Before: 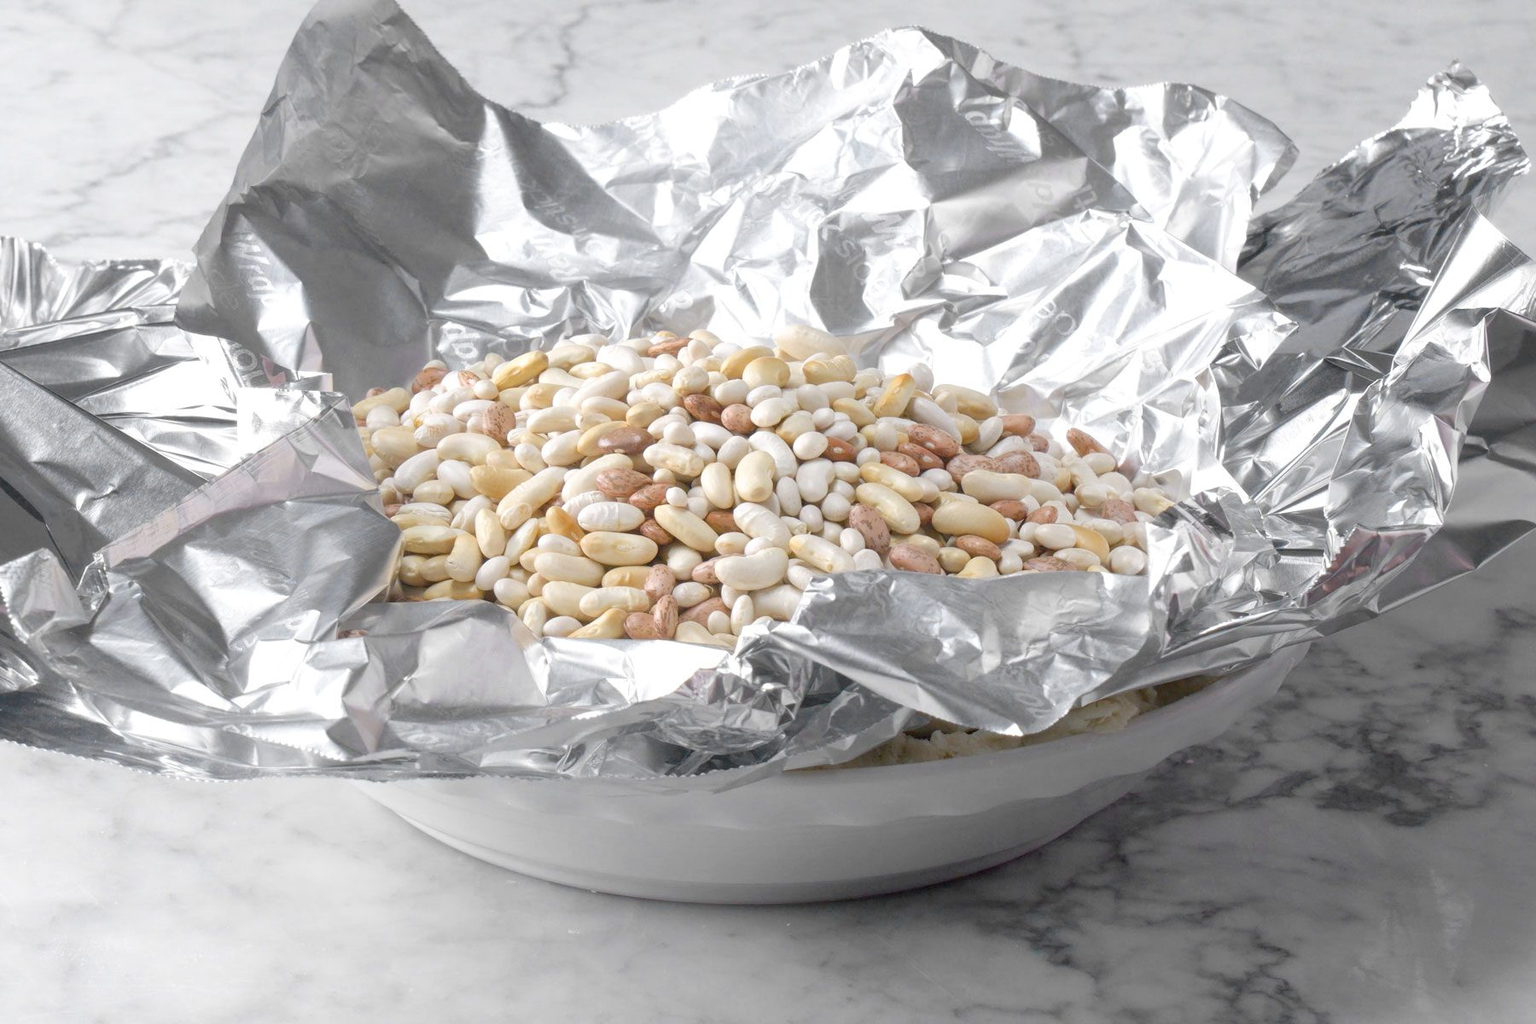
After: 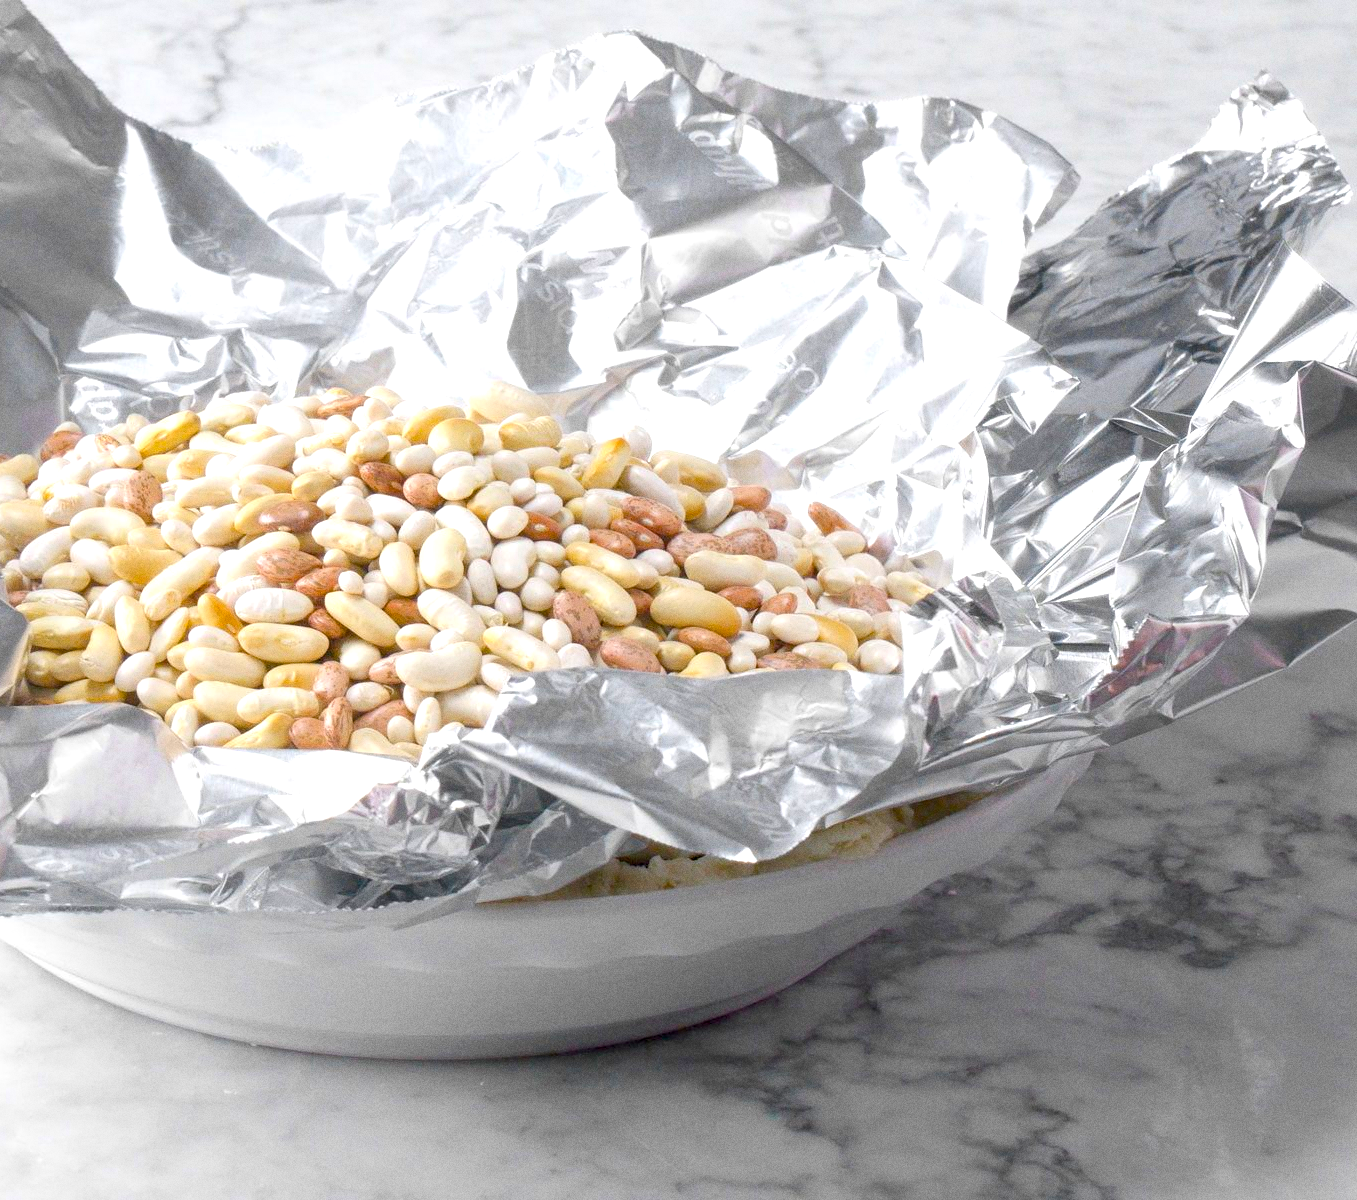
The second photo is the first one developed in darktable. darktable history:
color balance rgb: perceptual saturation grading › global saturation 30%, global vibrance 20%
grain: coarseness 0.09 ISO
crop and rotate: left 24.6%
exposure: black level correction 0.005, exposure 0.417 EV, compensate highlight preservation false
